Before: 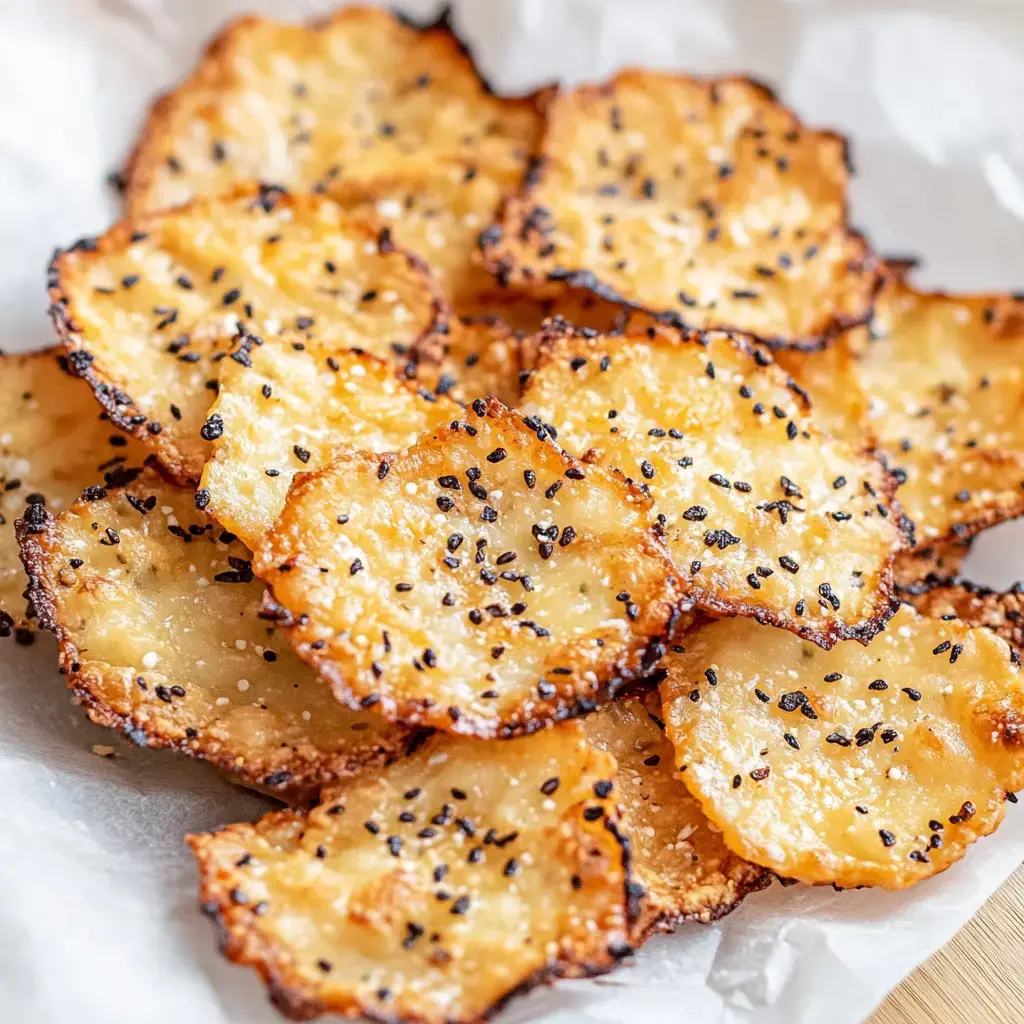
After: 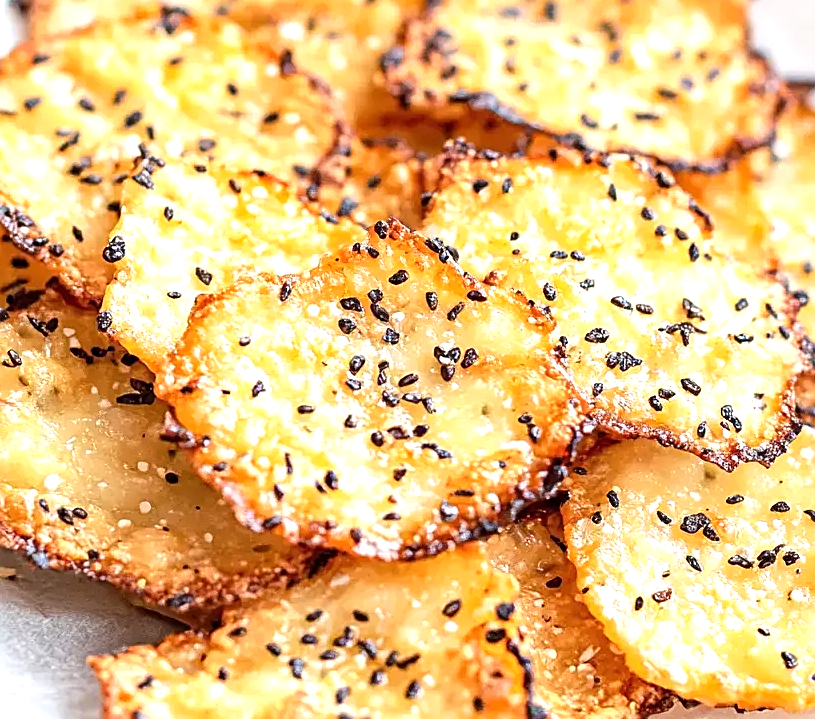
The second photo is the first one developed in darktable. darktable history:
exposure: exposure 0.662 EV, compensate highlight preservation false
crop: left 9.611%, top 17.396%, right 10.767%, bottom 12.329%
tone equalizer: on, module defaults
sharpen: amount 0.492
